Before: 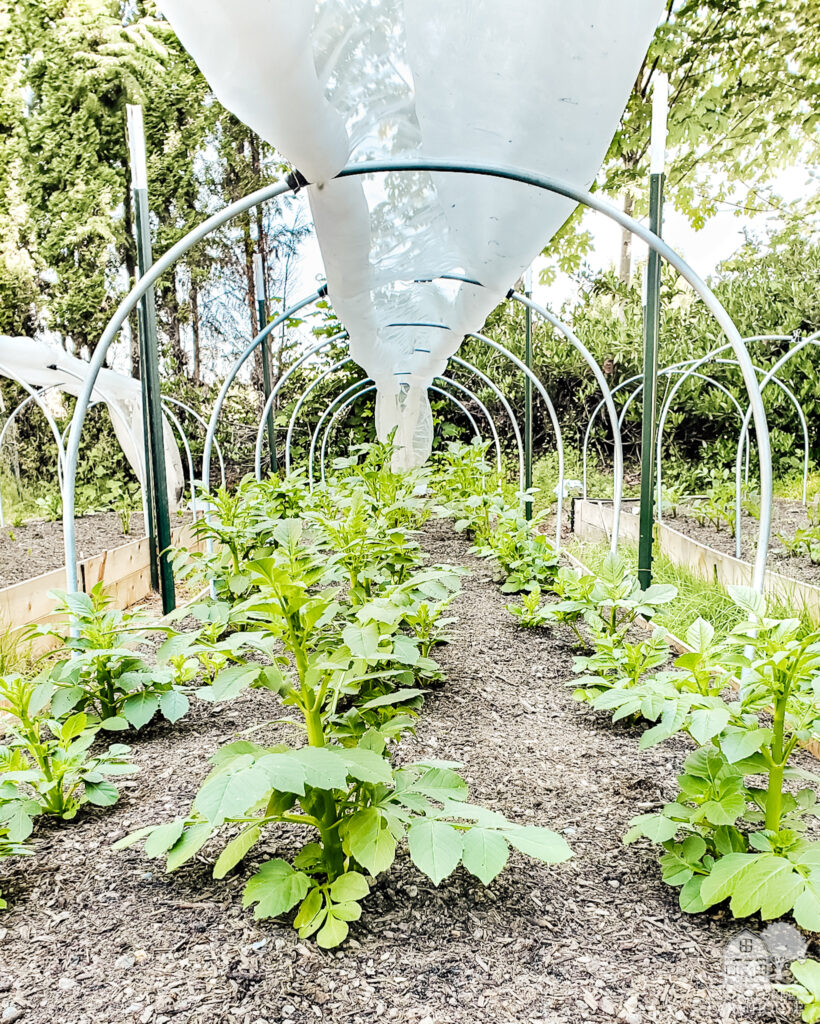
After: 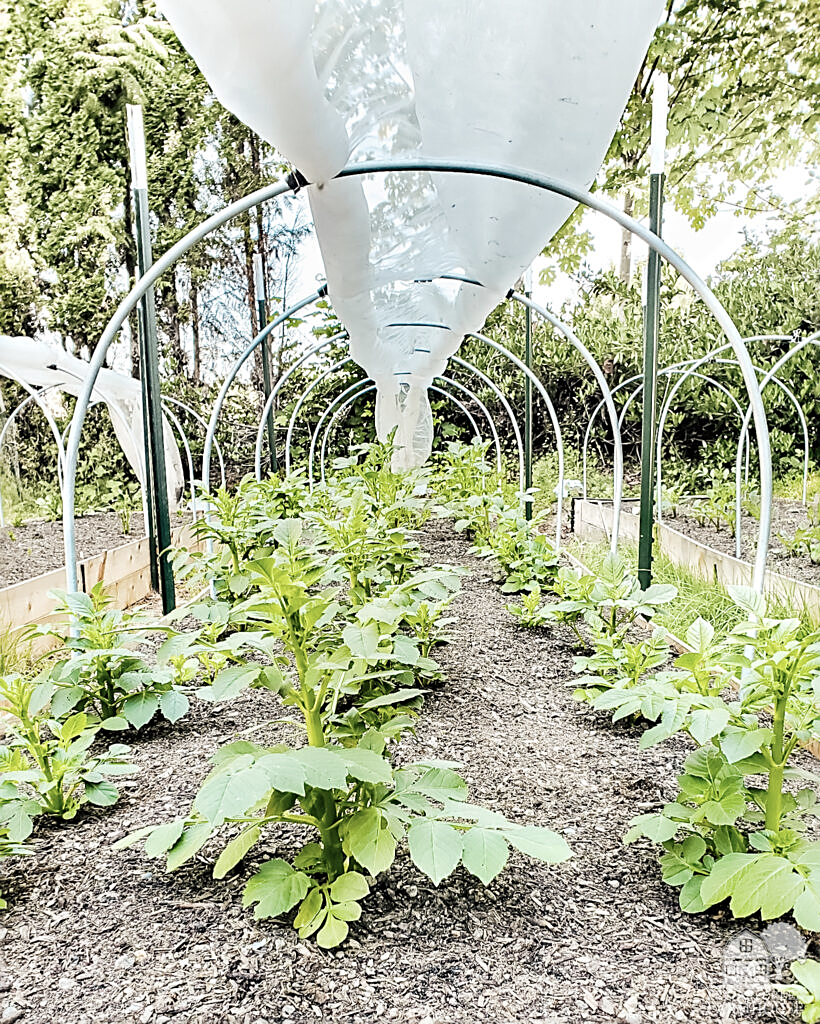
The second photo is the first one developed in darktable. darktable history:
color correction: saturation 0.8
sharpen: on, module defaults
